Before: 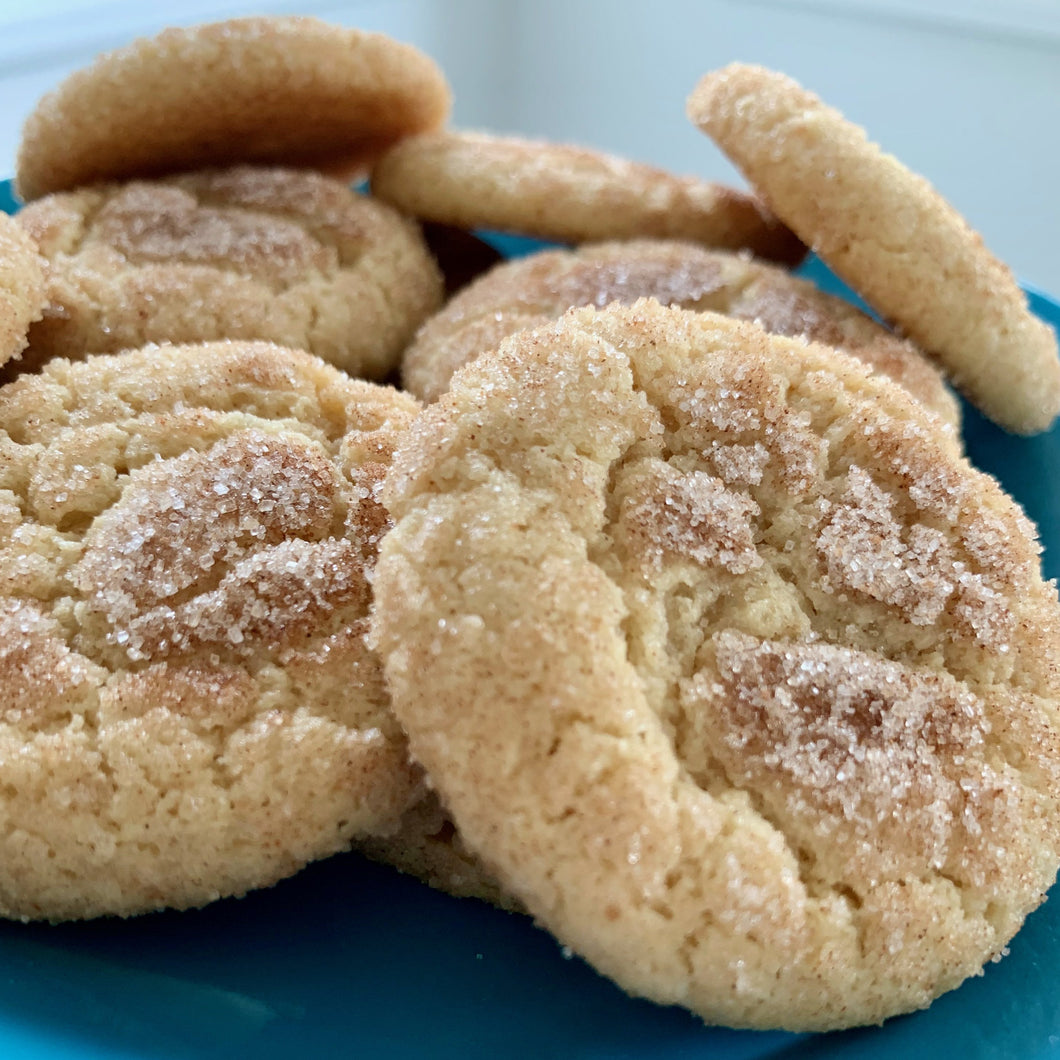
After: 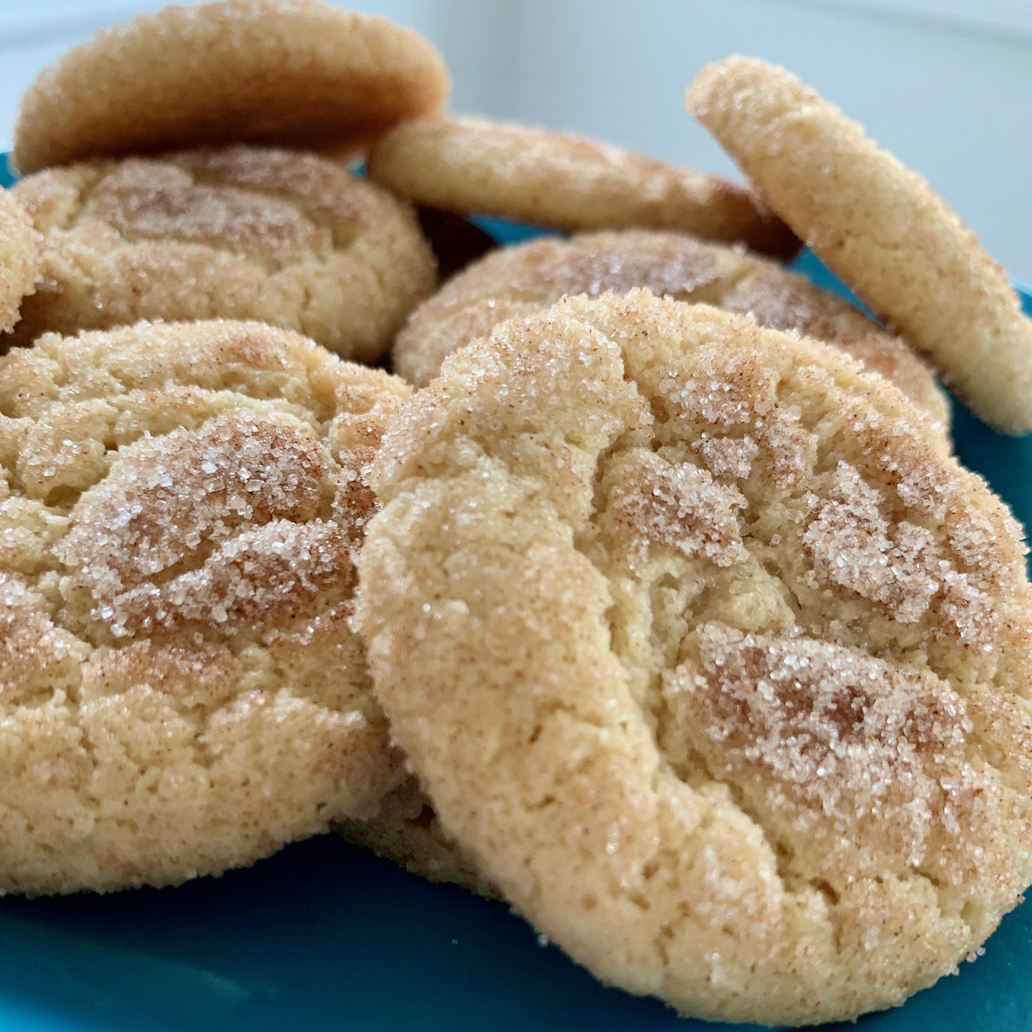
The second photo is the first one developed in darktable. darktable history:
crop and rotate: angle -1.55°
